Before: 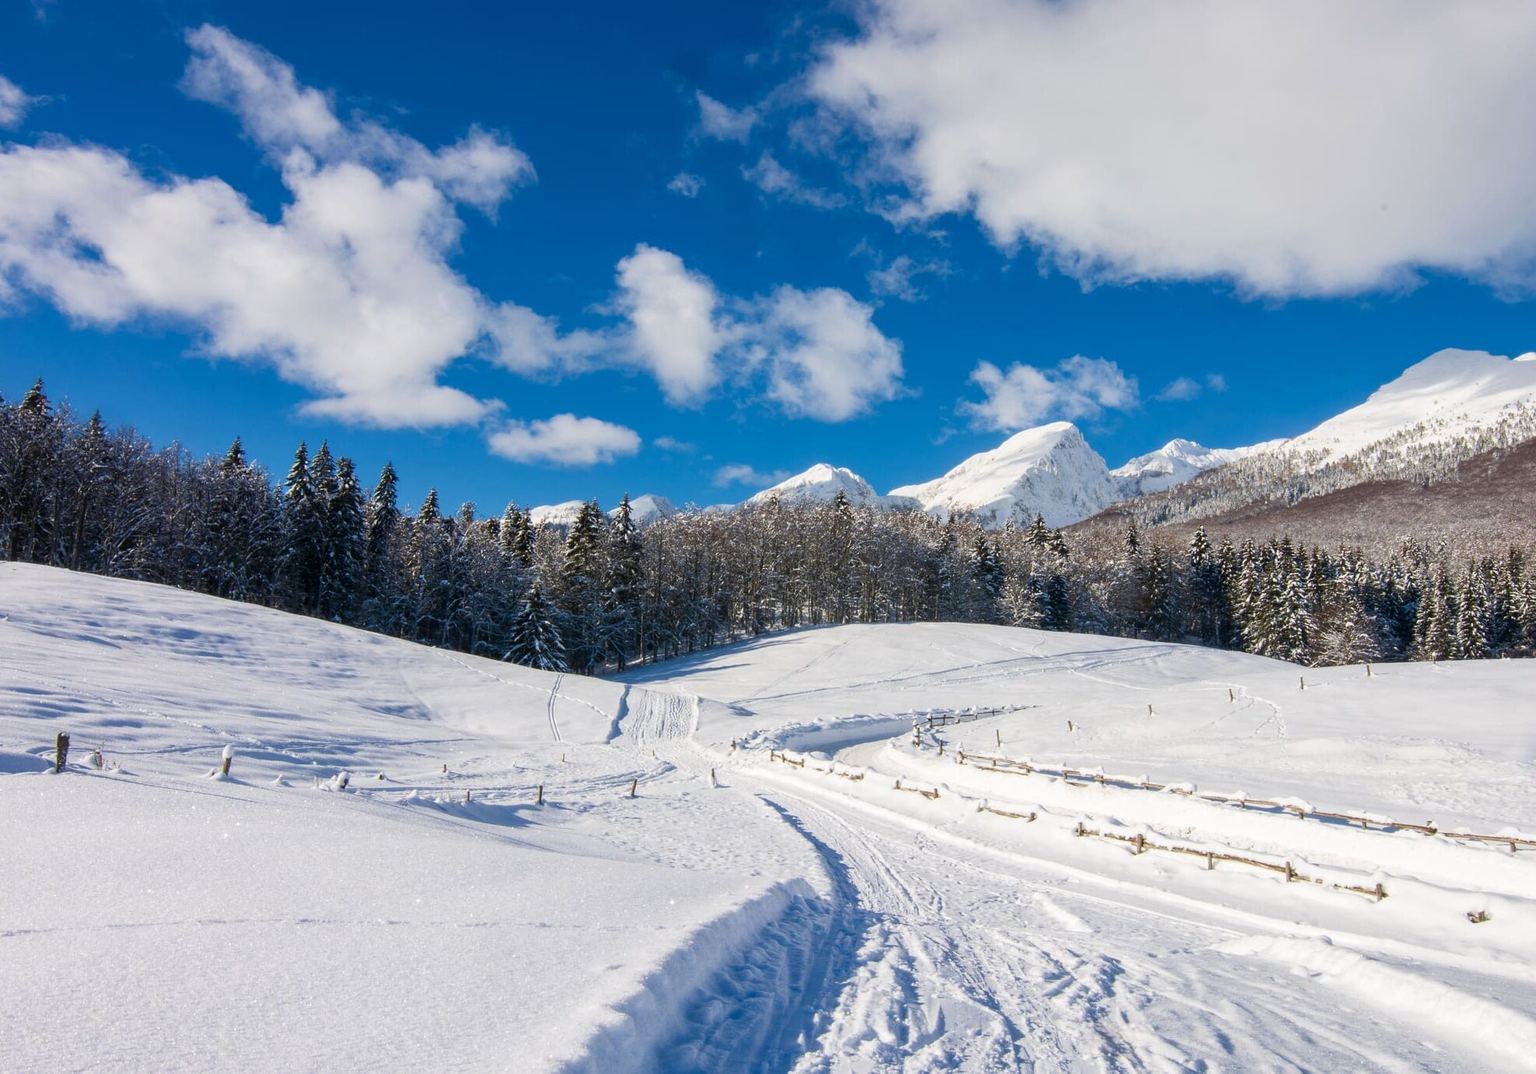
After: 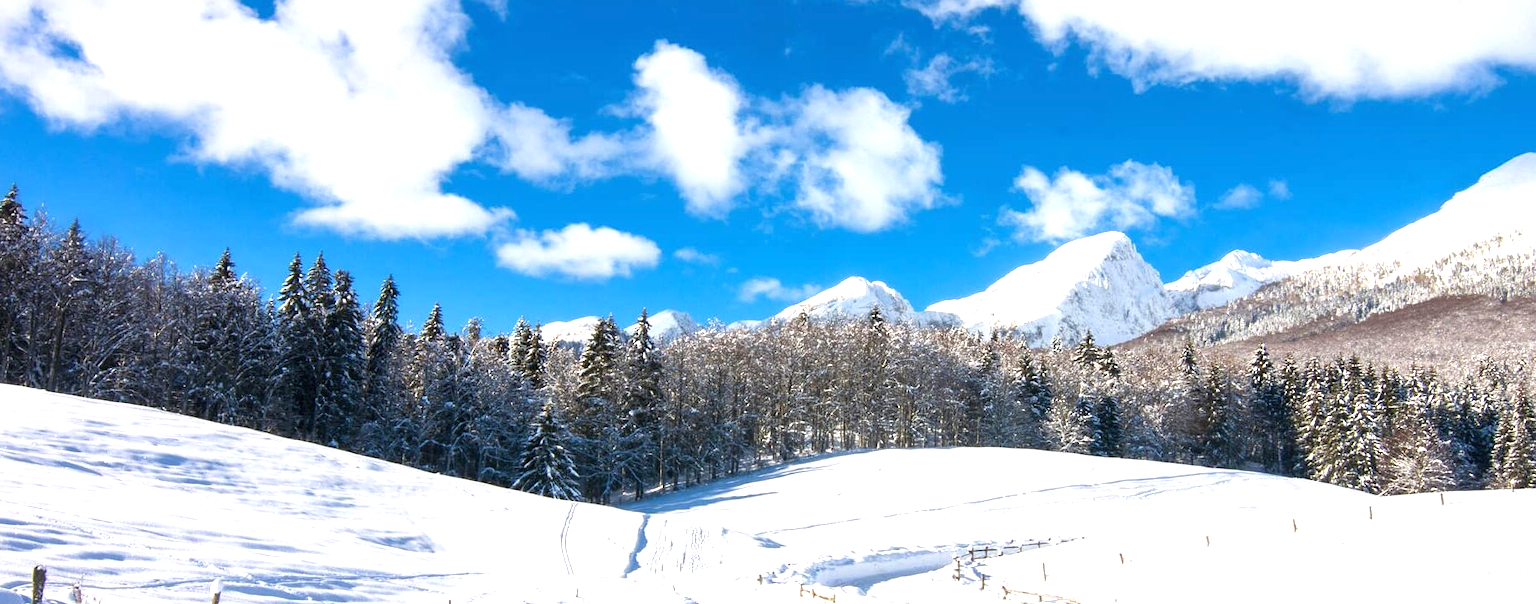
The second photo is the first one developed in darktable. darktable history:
exposure: black level correction 0, exposure 1 EV, compensate exposure bias true, compensate highlight preservation false
crop: left 1.744%, top 19.225%, right 5.069%, bottom 28.357%
